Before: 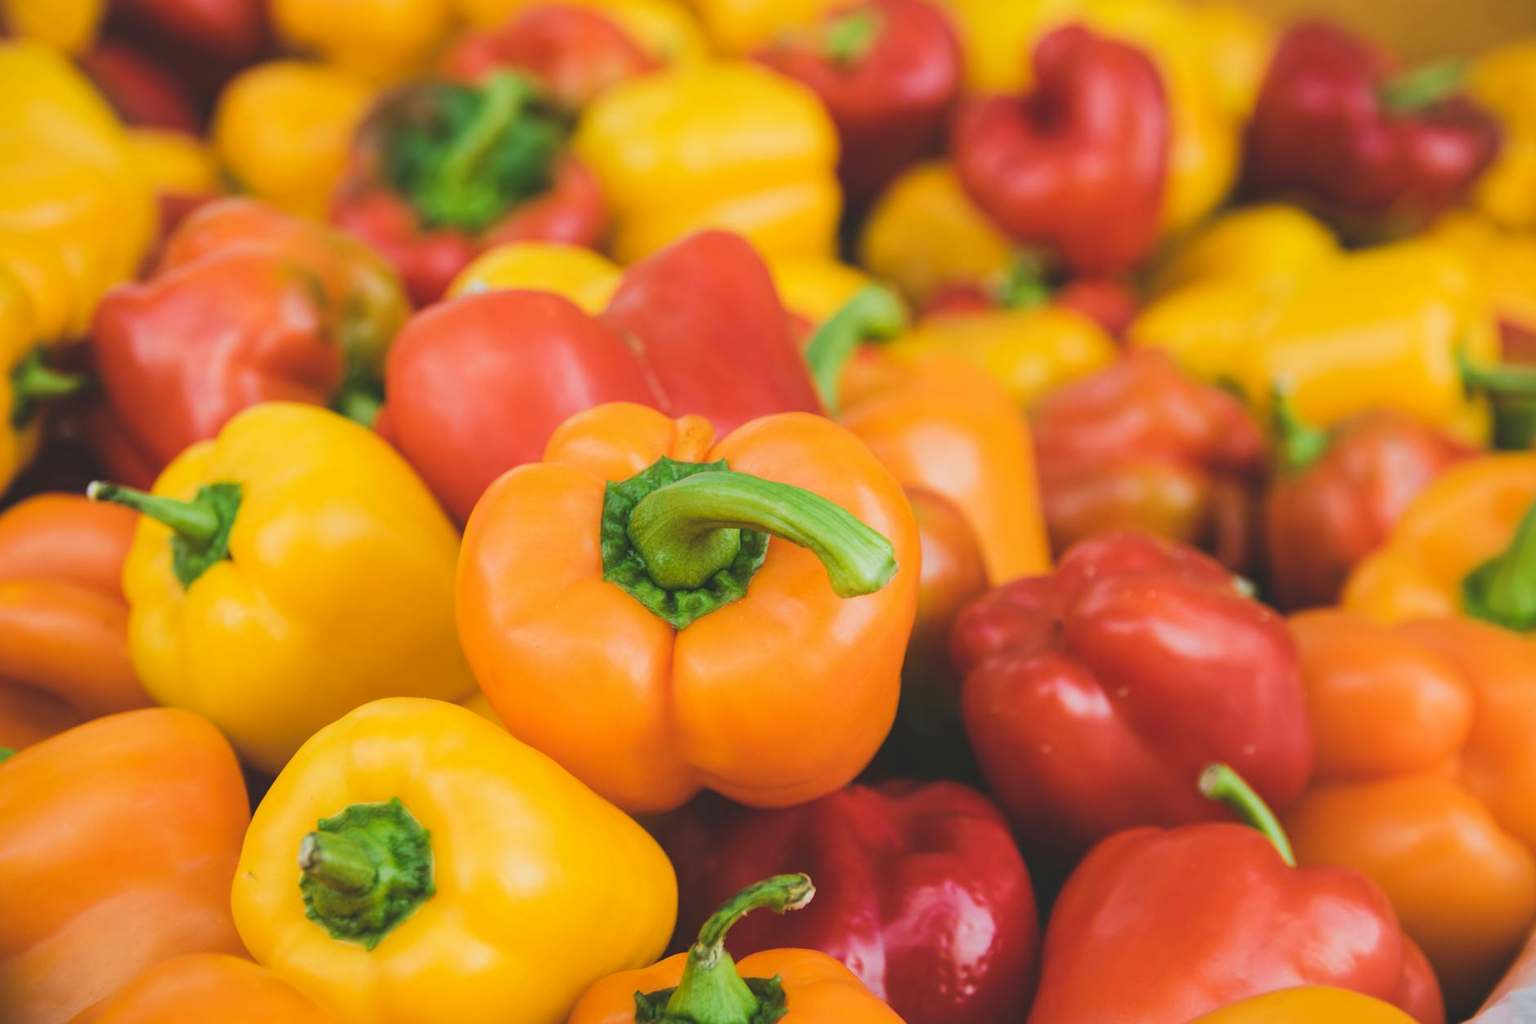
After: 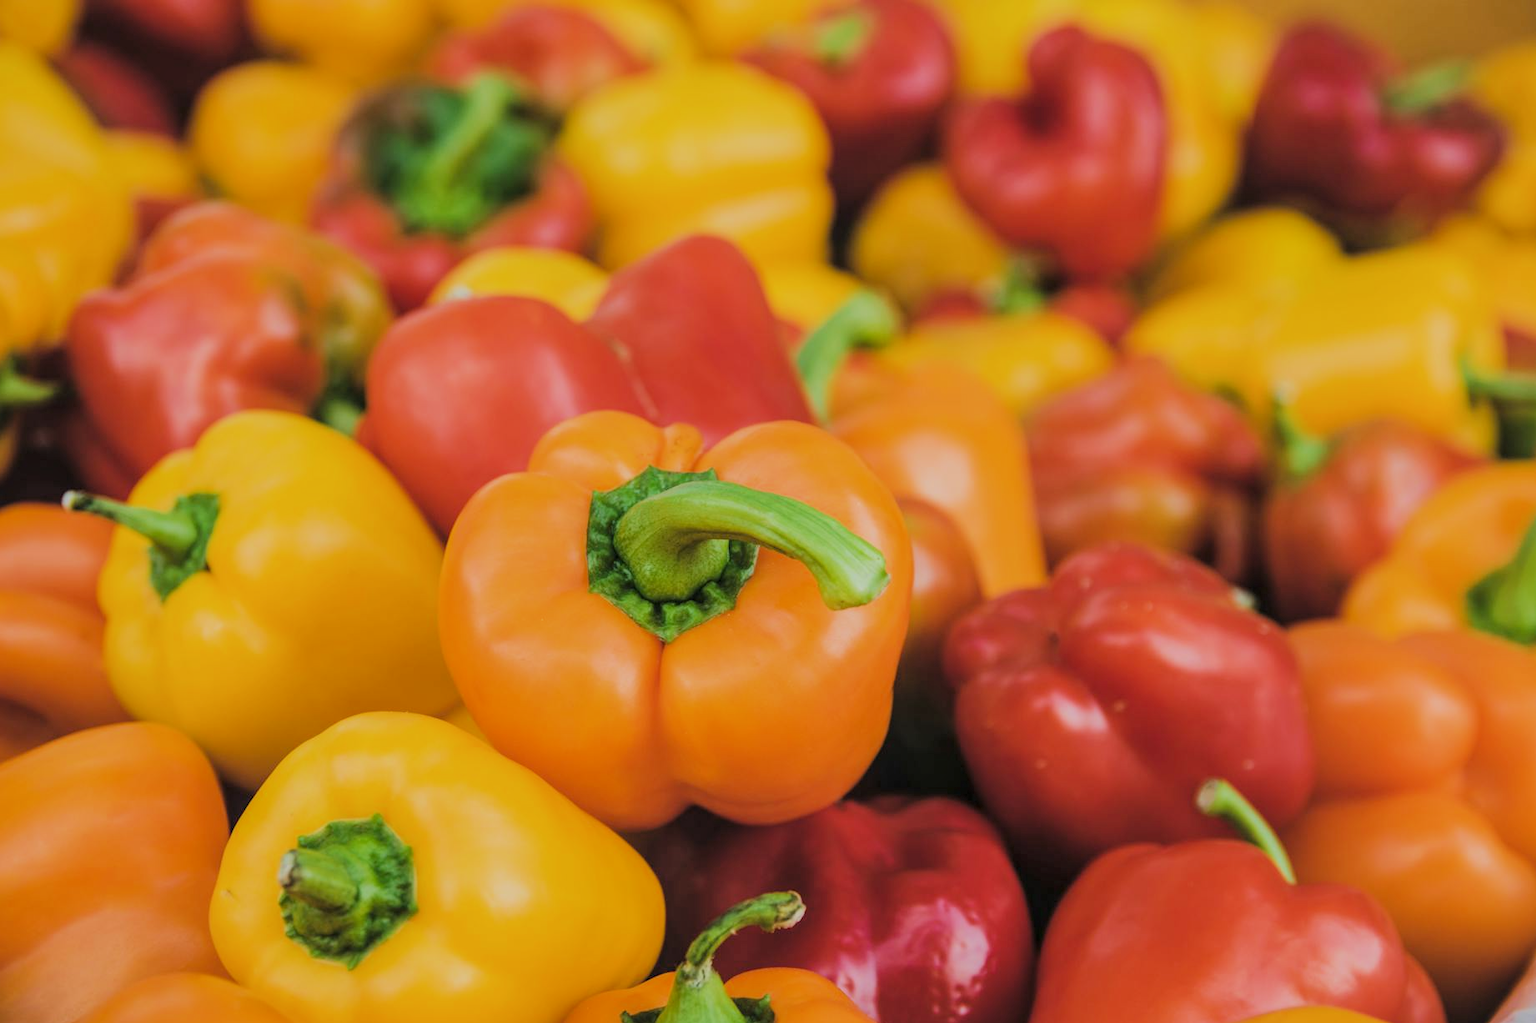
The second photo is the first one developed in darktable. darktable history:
crop: left 1.743%, right 0.268%, bottom 2.011%
filmic rgb: black relative exposure -7.15 EV, white relative exposure 5.36 EV, hardness 3.02, color science v6 (2022)
local contrast: on, module defaults
